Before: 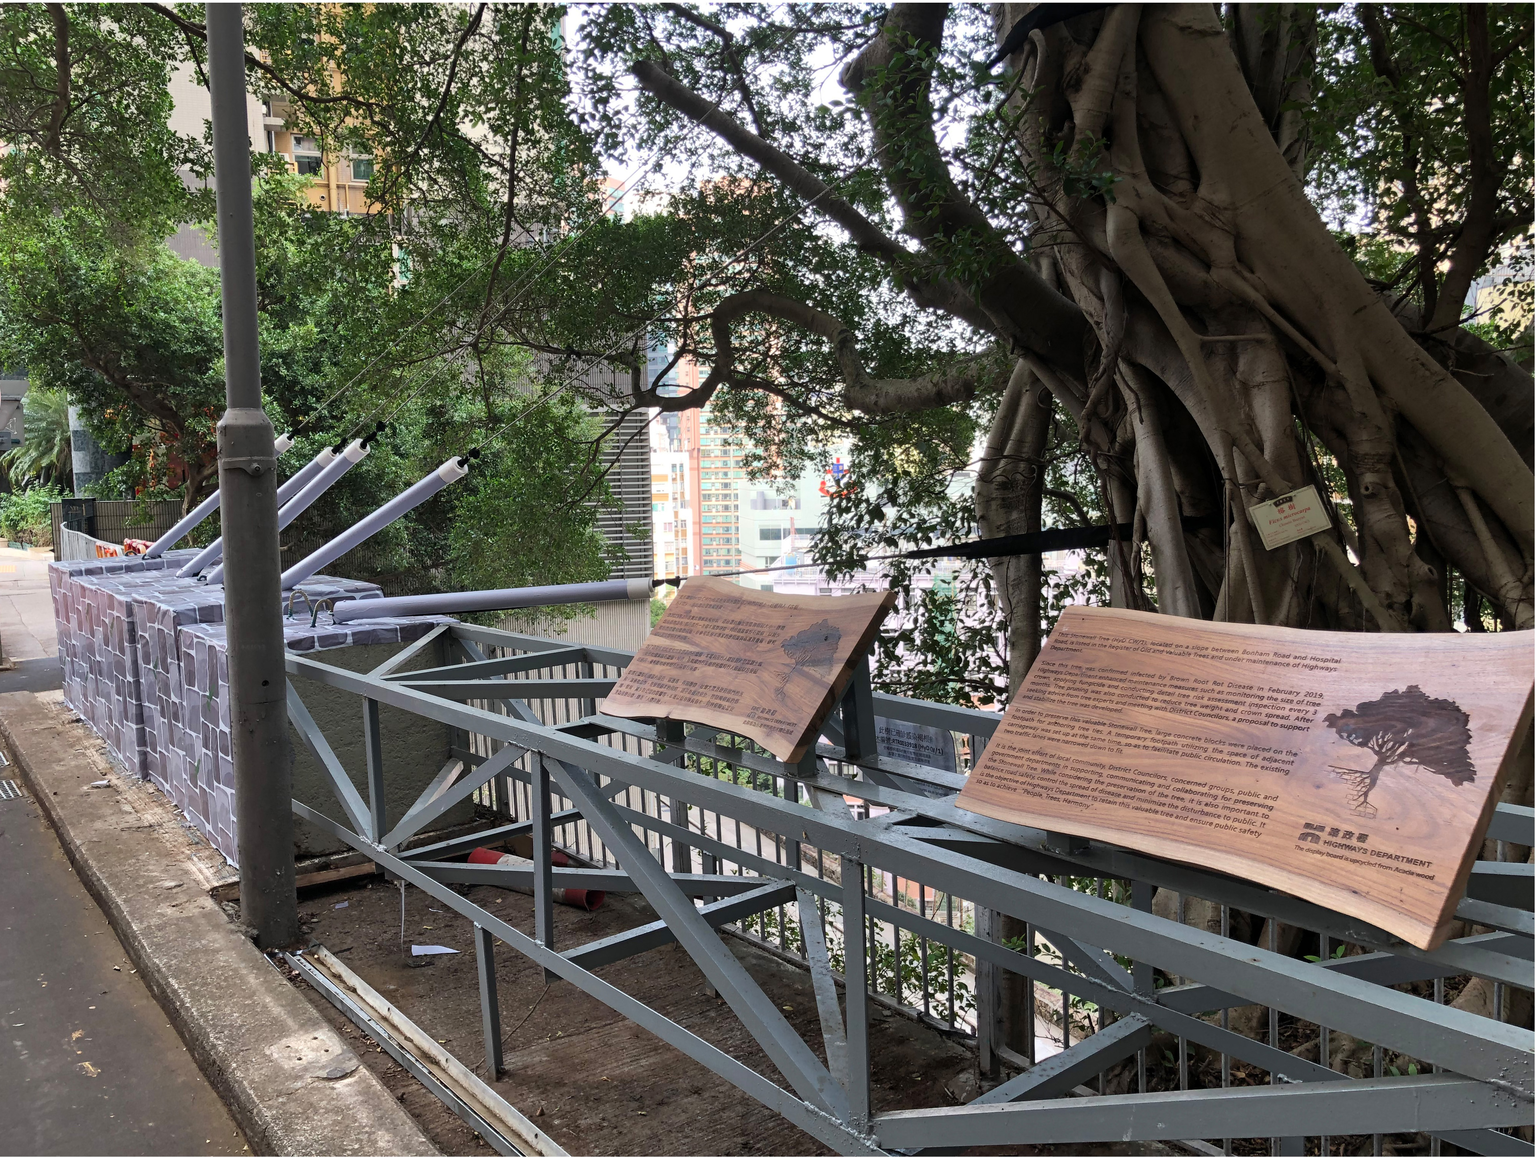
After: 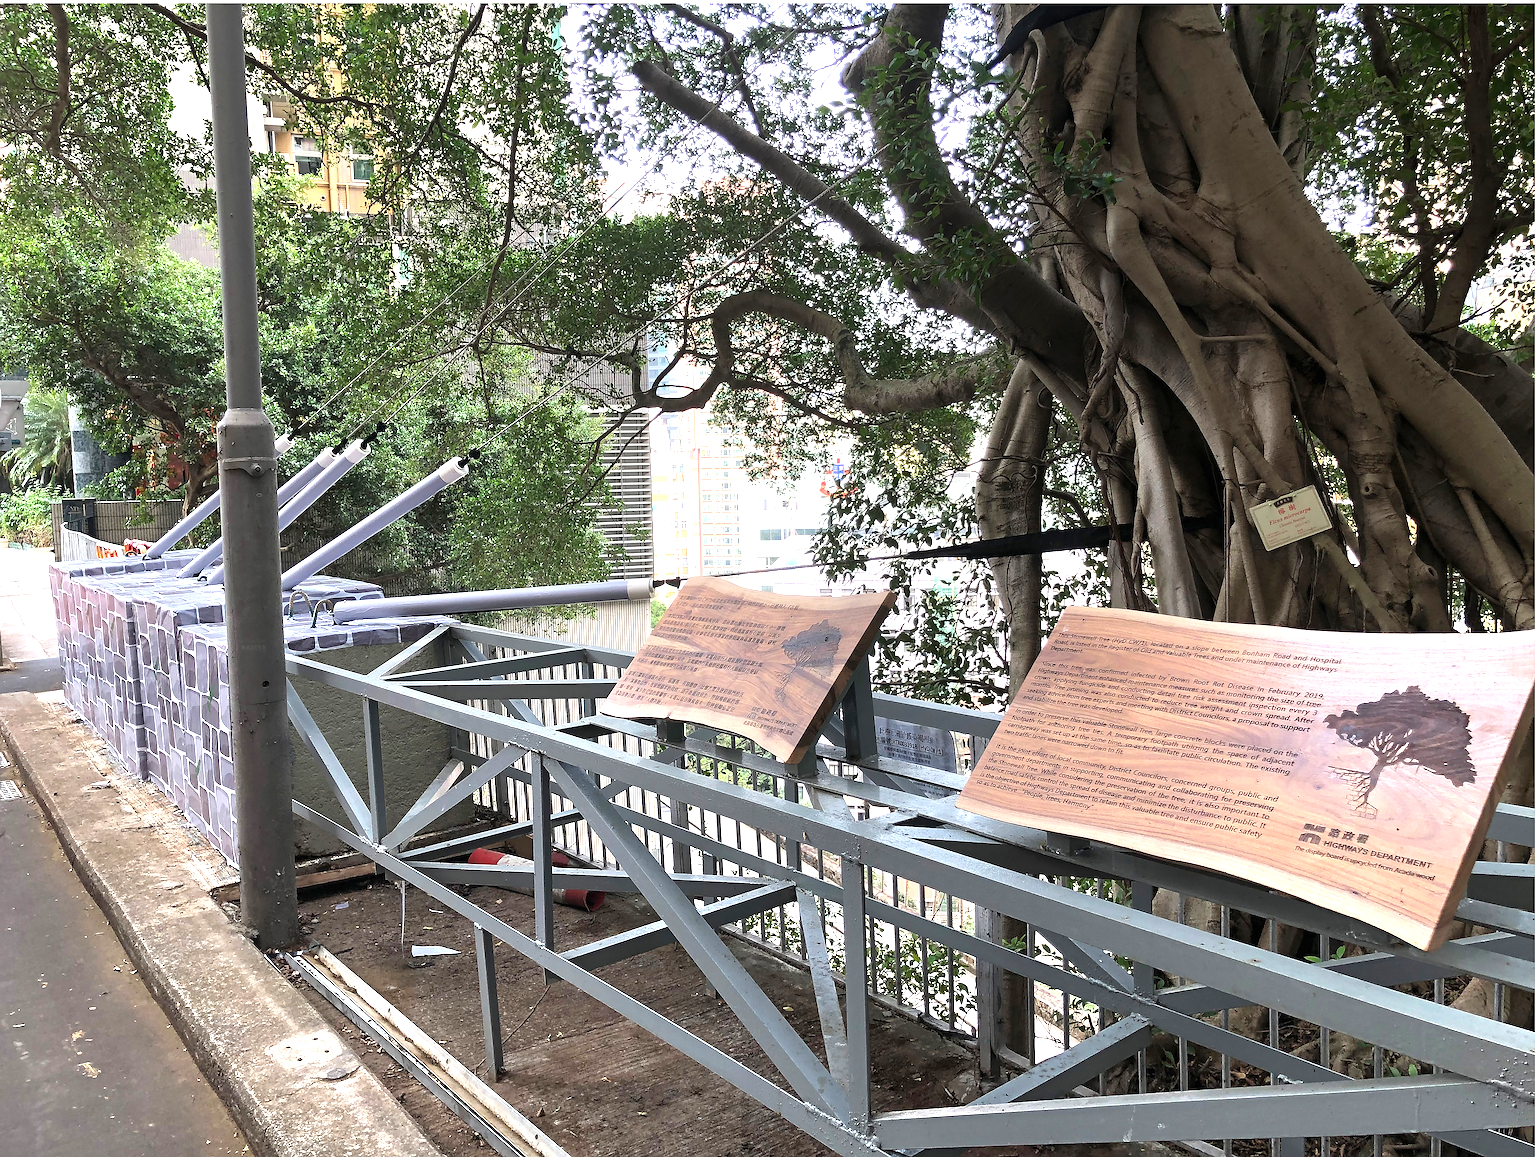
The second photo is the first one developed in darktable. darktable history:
sharpen: radius 1.36, amount 1.261, threshold 0.607
exposure: black level correction 0, exposure 1.001 EV, compensate highlight preservation false
